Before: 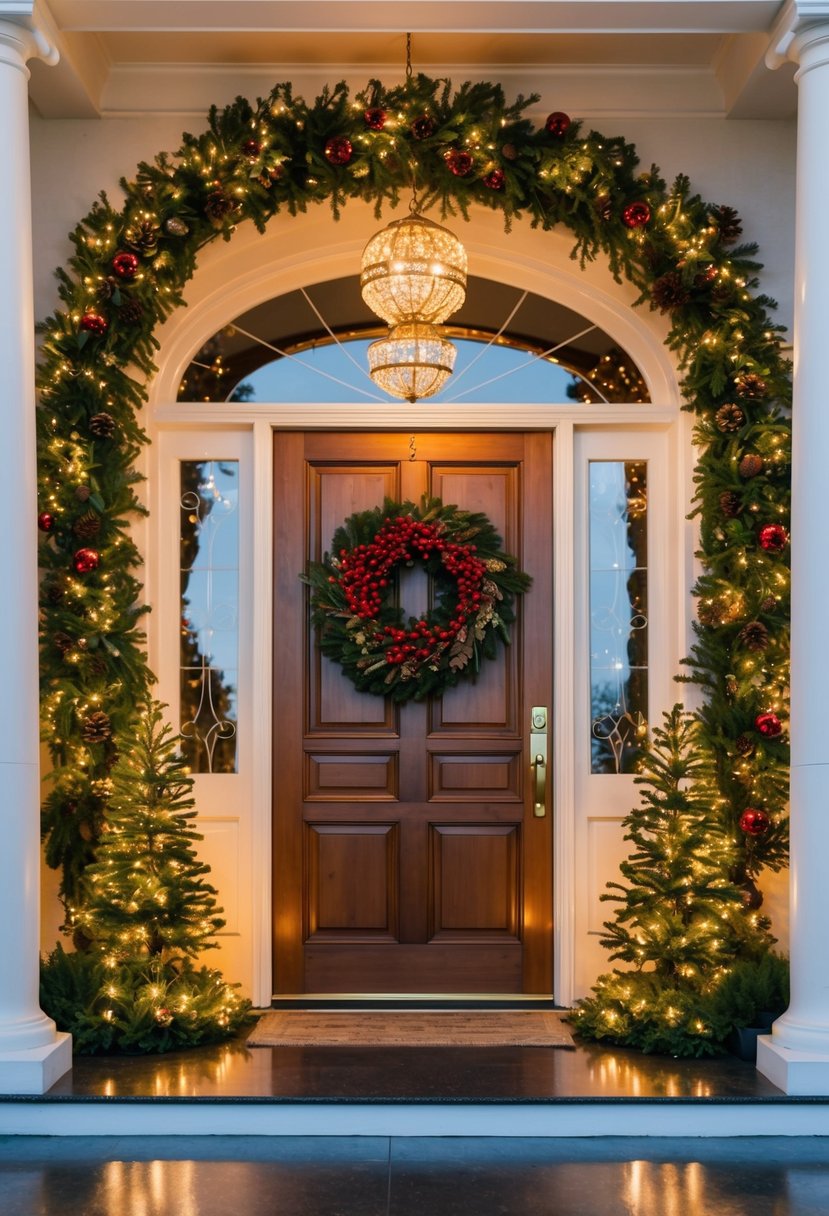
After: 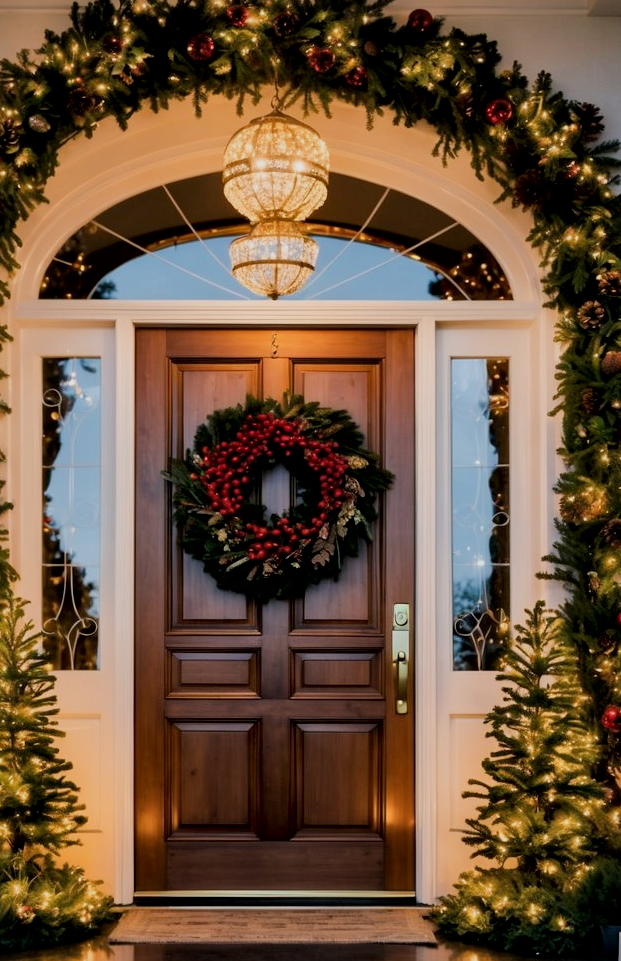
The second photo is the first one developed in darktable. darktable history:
local contrast: mode bilateral grid, contrast 26, coarseness 60, detail 152%, midtone range 0.2
filmic rgb: black relative exposure -7.65 EV, white relative exposure 4.56 EV, hardness 3.61
crop: left 16.698%, top 8.501%, right 8.128%, bottom 12.449%
